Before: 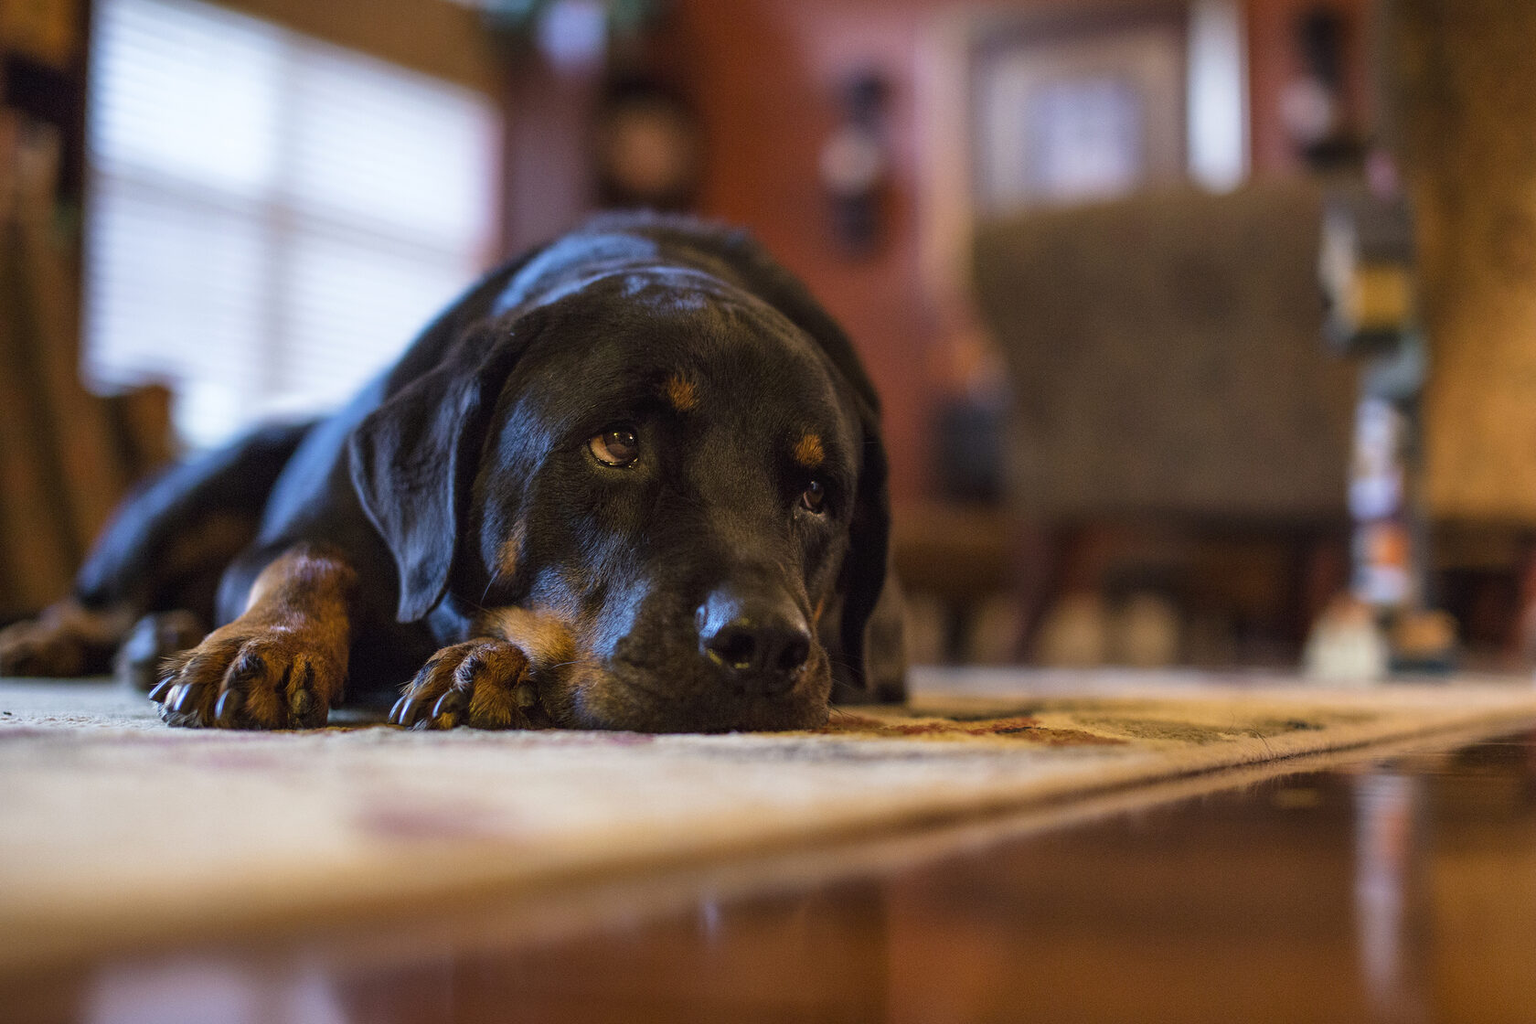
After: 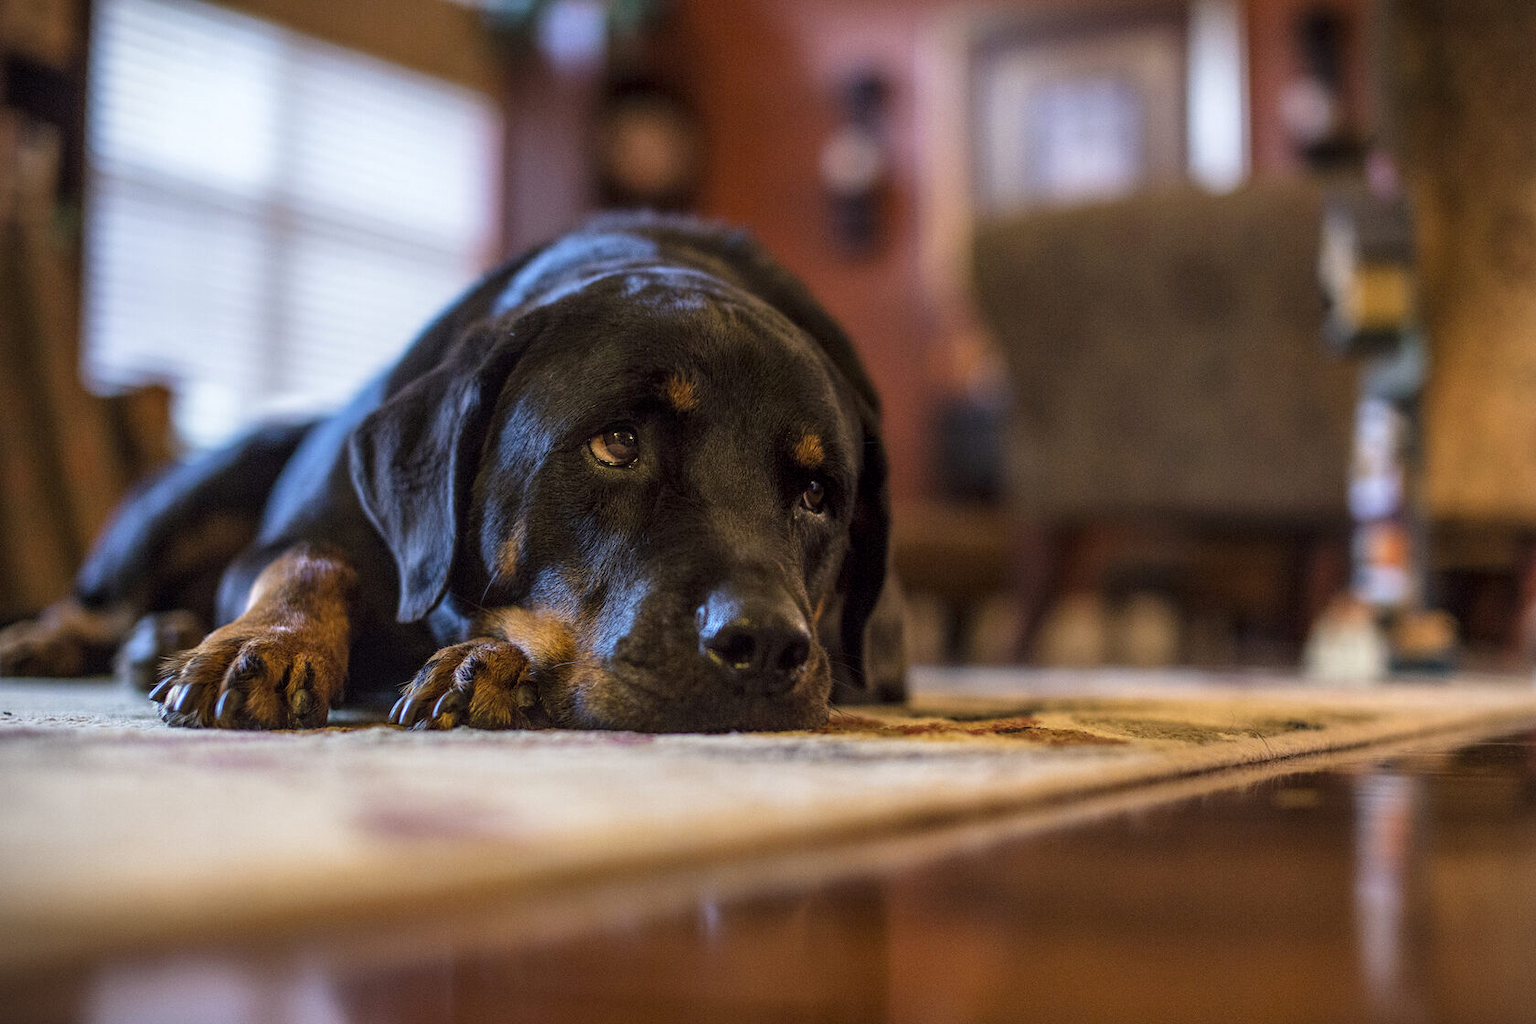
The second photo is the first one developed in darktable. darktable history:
local contrast: on, module defaults
vignetting: fall-off start 91.94%, unbound false
